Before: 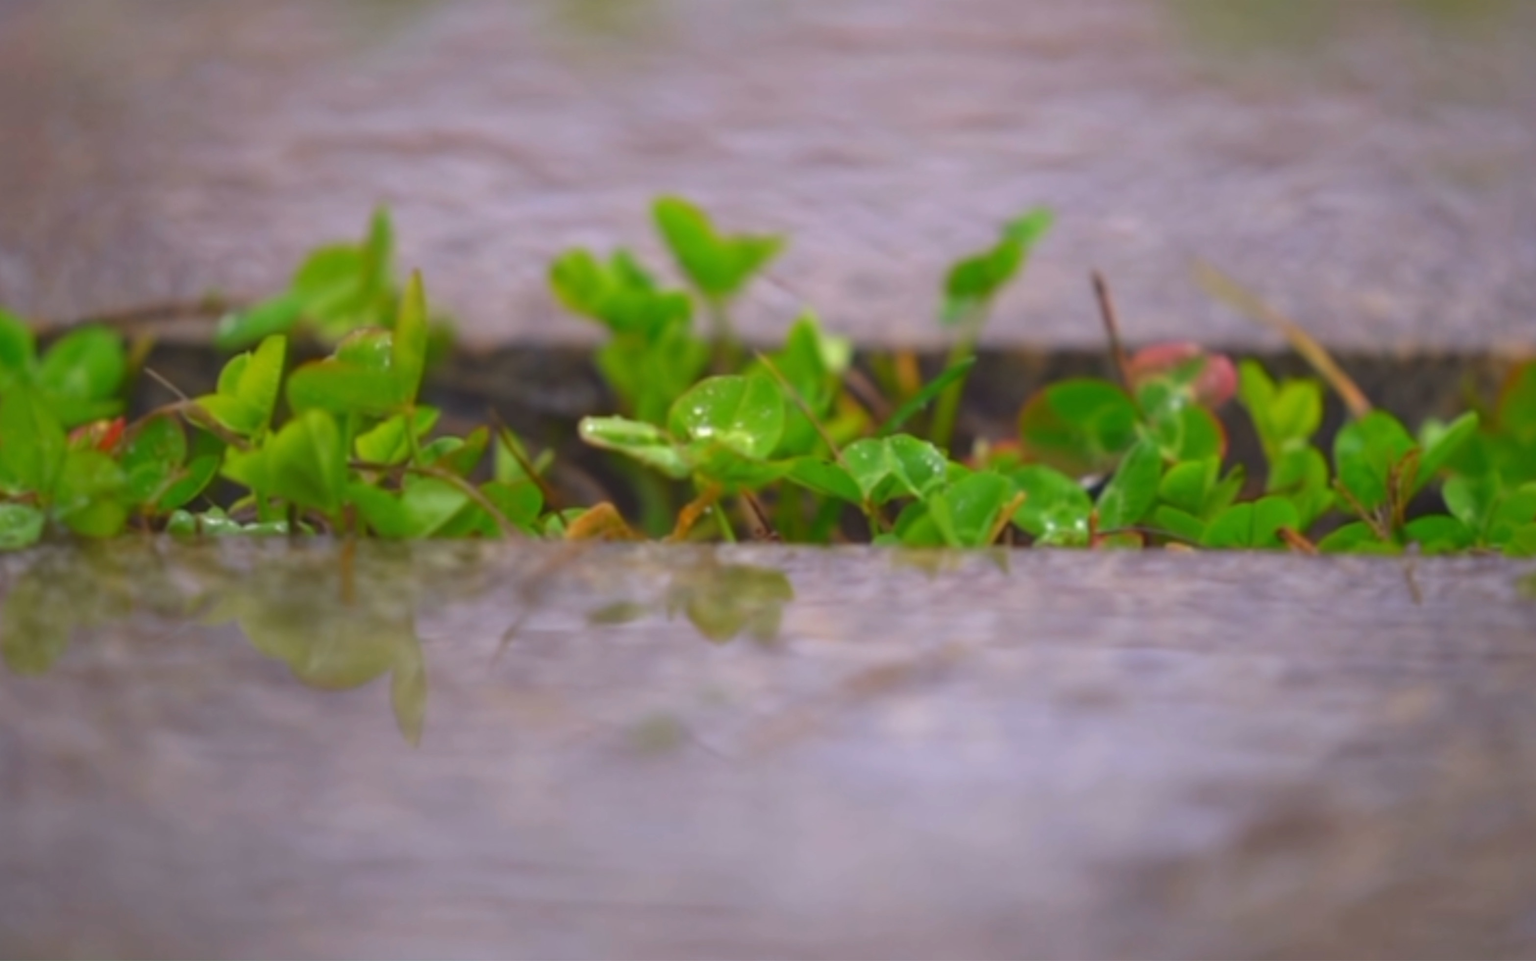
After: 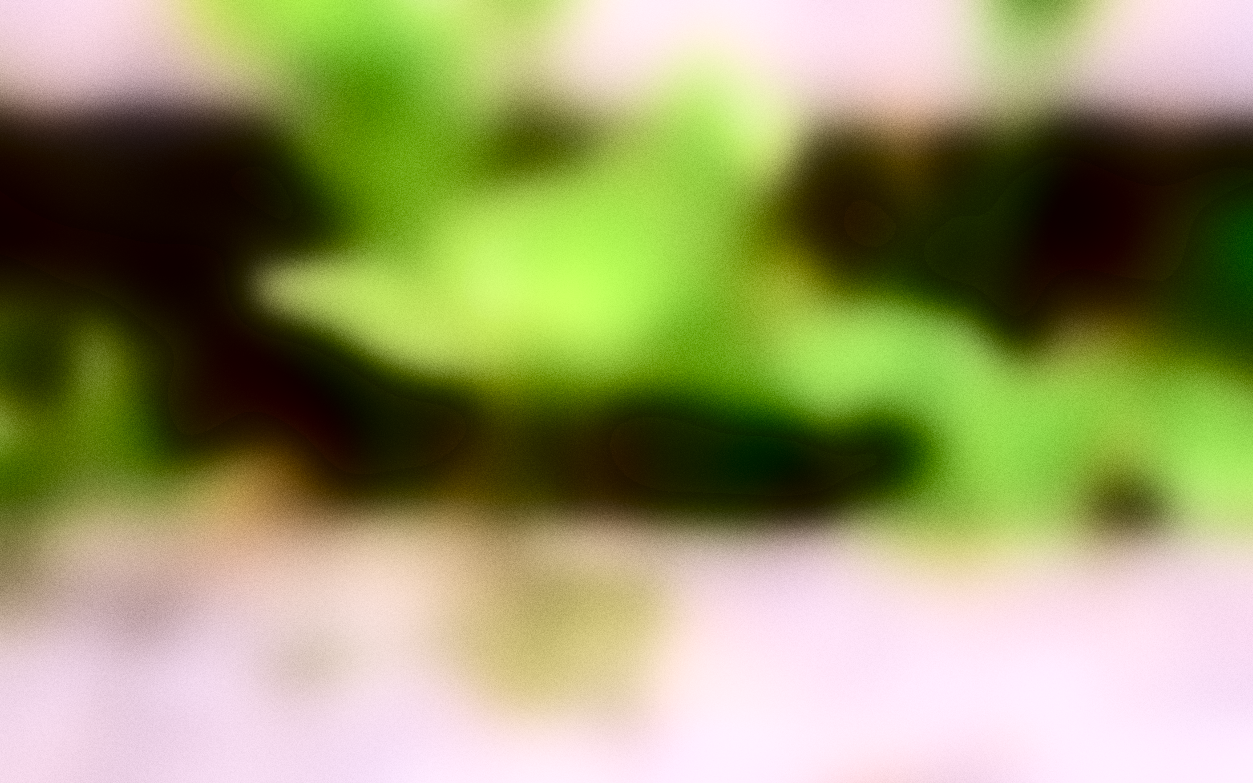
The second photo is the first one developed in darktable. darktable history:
local contrast: shadows 94%
contrast brightness saturation: contrast 0.28
grain: coarseness 0.09 ISO
velvia: on, module defaults
exposure: exposure 1 EV, compensate highlight preservation false
sharpen: on, module defaults
crop: left 30%, top 30%, right 30%, bottom 30%
lowpass: radius 31.92, contrast 1.72, brightness -0.98, saturation 0.94
